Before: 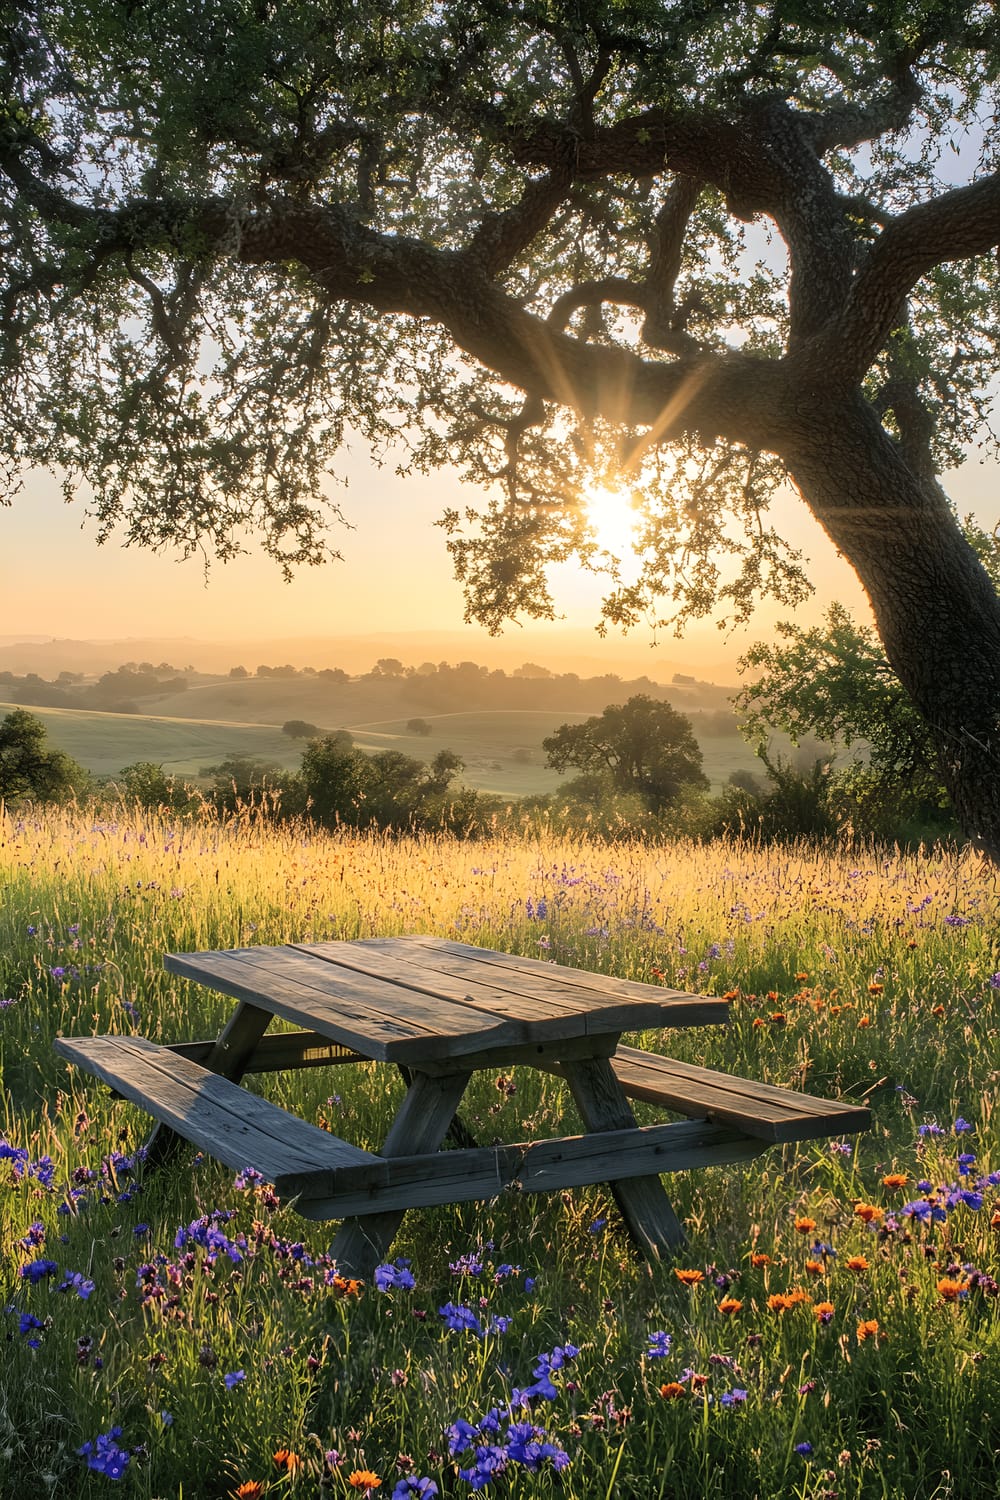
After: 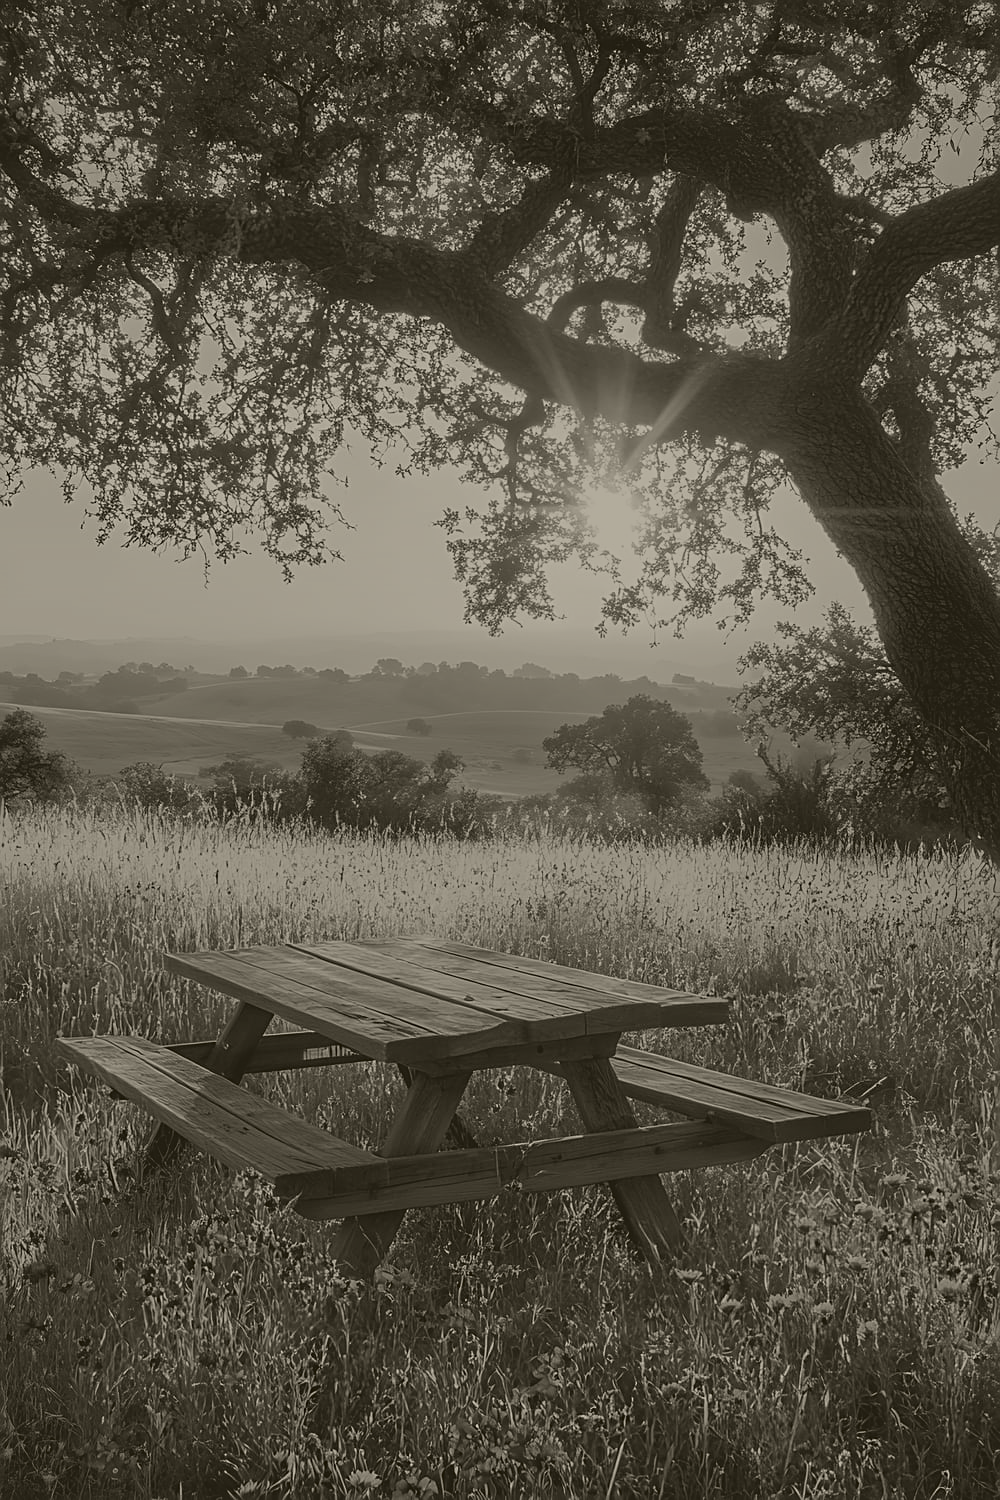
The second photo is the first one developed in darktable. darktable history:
sharpen: on, module defaults
colorize: hue 41.44°, saturation 22%, source mix 60%, lightness 10.61%
